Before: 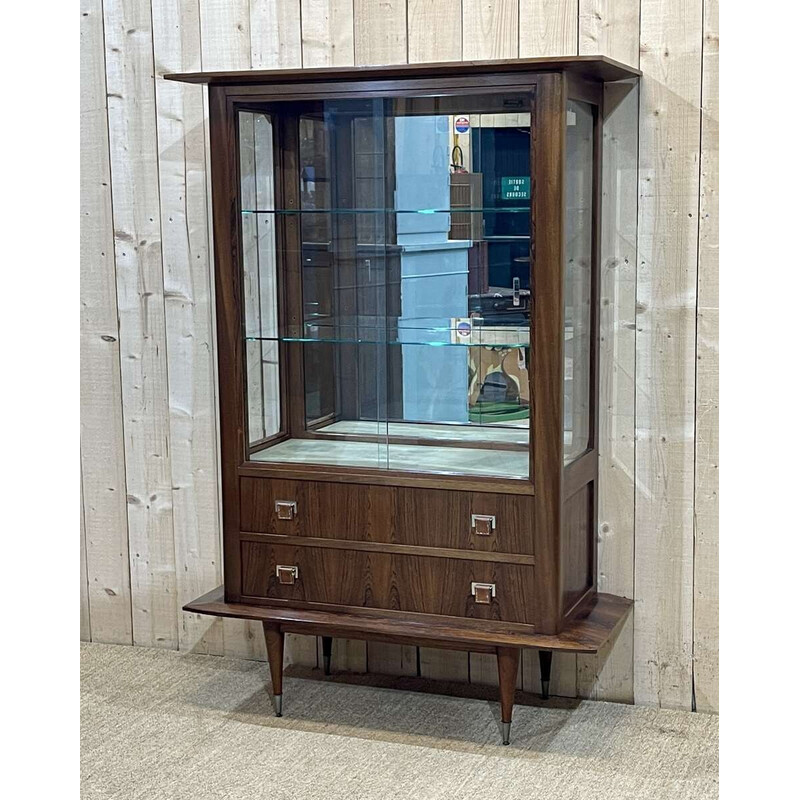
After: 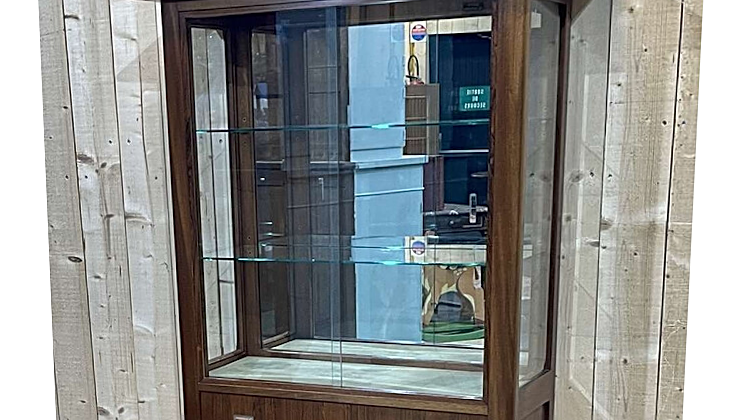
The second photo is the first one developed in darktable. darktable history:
sharpen: on, module defaults
rotate and perspective: rotation 0.062°, lens shift (vertical) 0.115, lens shift (horizontal) -0.133, crop left 0.047, crop right 0.94, crop top 0.061, crop bottom 0.94
crop and rotate: top 10.605%, bottom 33.274%
shadows and highlights: low approximation 0.01, soften with gaussian
